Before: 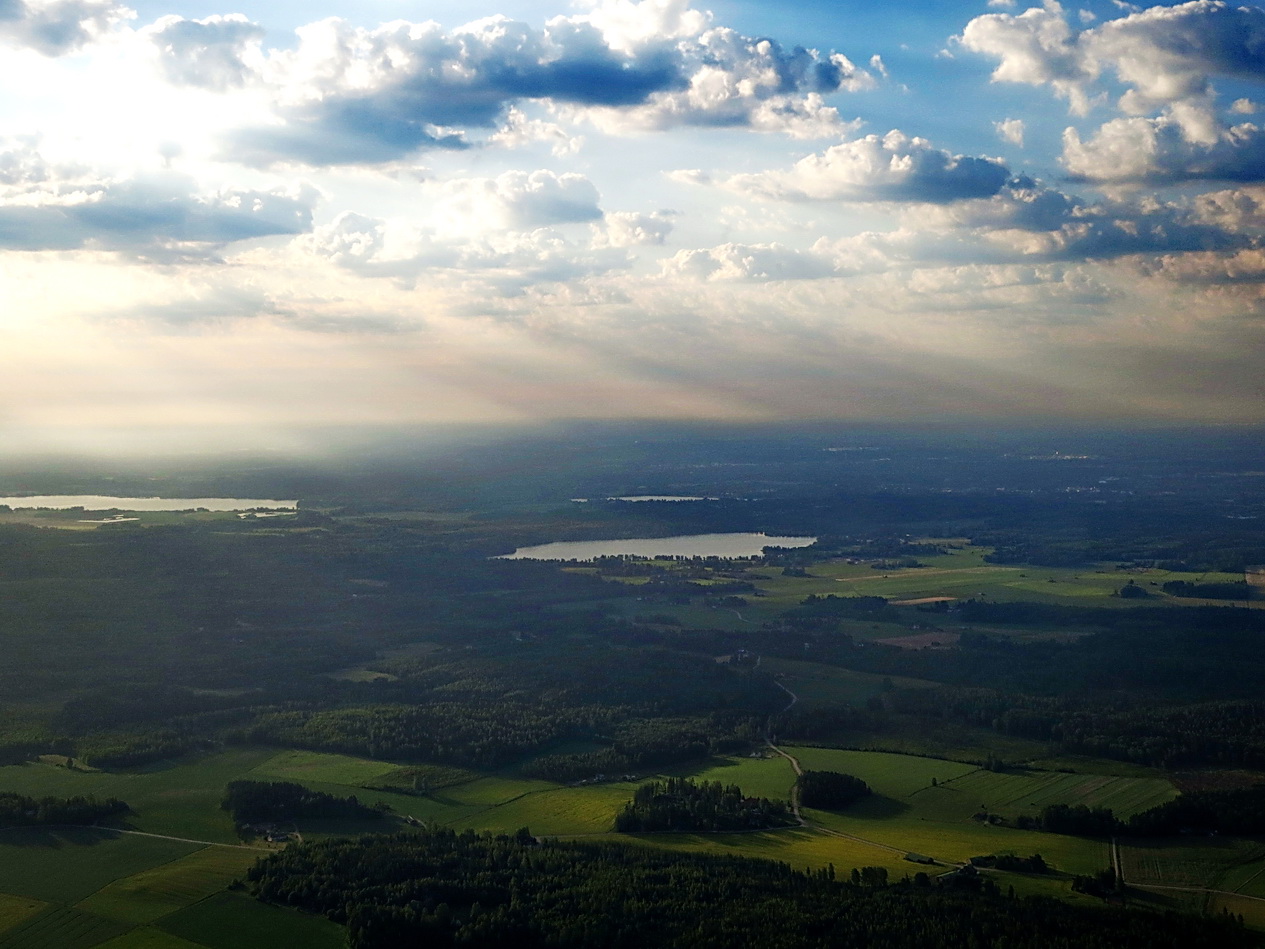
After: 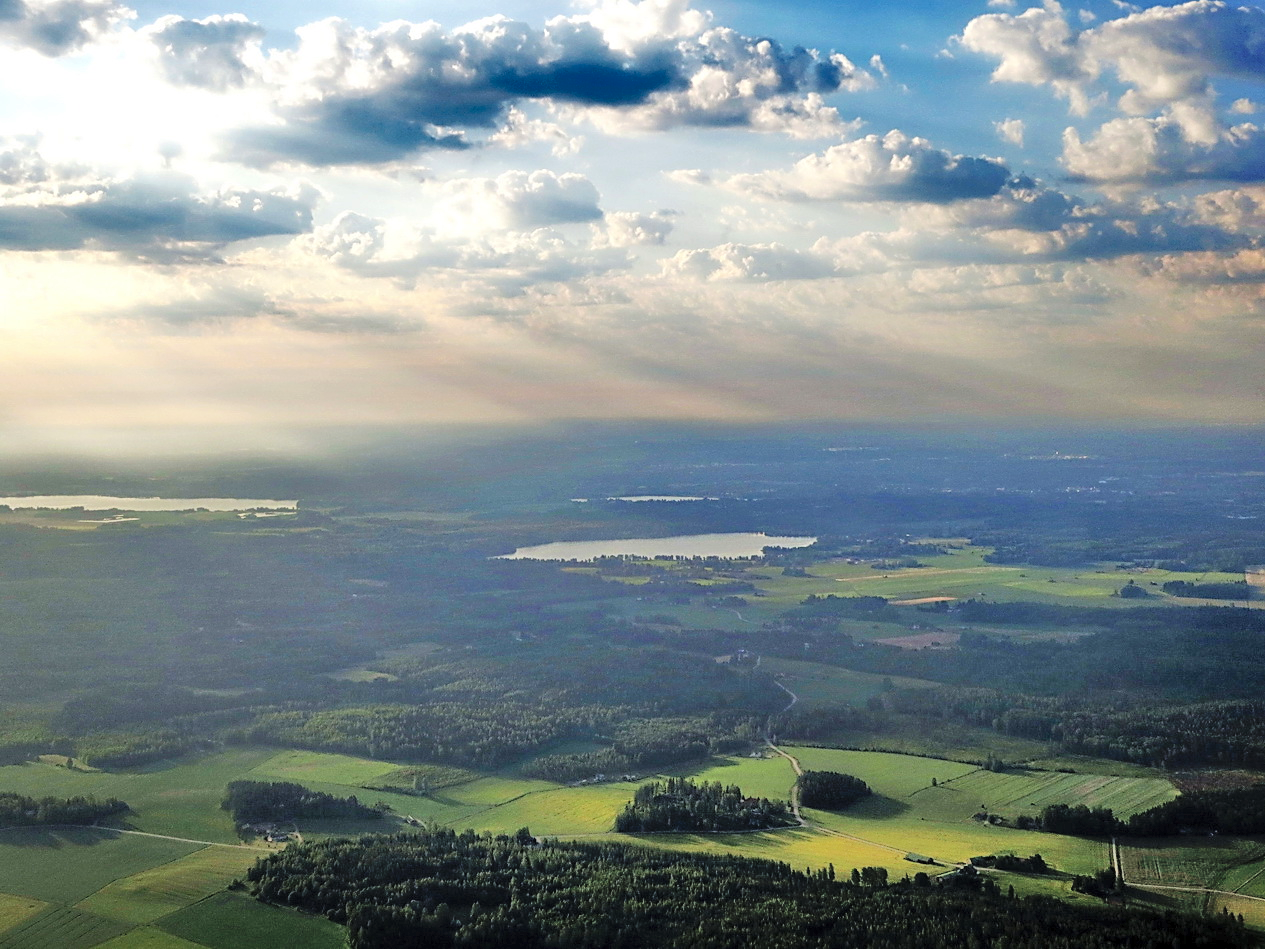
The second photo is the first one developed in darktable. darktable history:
tone equalizer: -7 EV 0.158 EV, -6 EV 0.603 EV, -5 EV 1.18 EV, -4 EV 1.36 EV, -3 EV 1.12 EV, -2 EV 0.6 EV, -1 EV 0.155 EV
contrast brightness saturation: brightness 0.121
shadows and highlights: shadows 59.48, soften with gaussian
